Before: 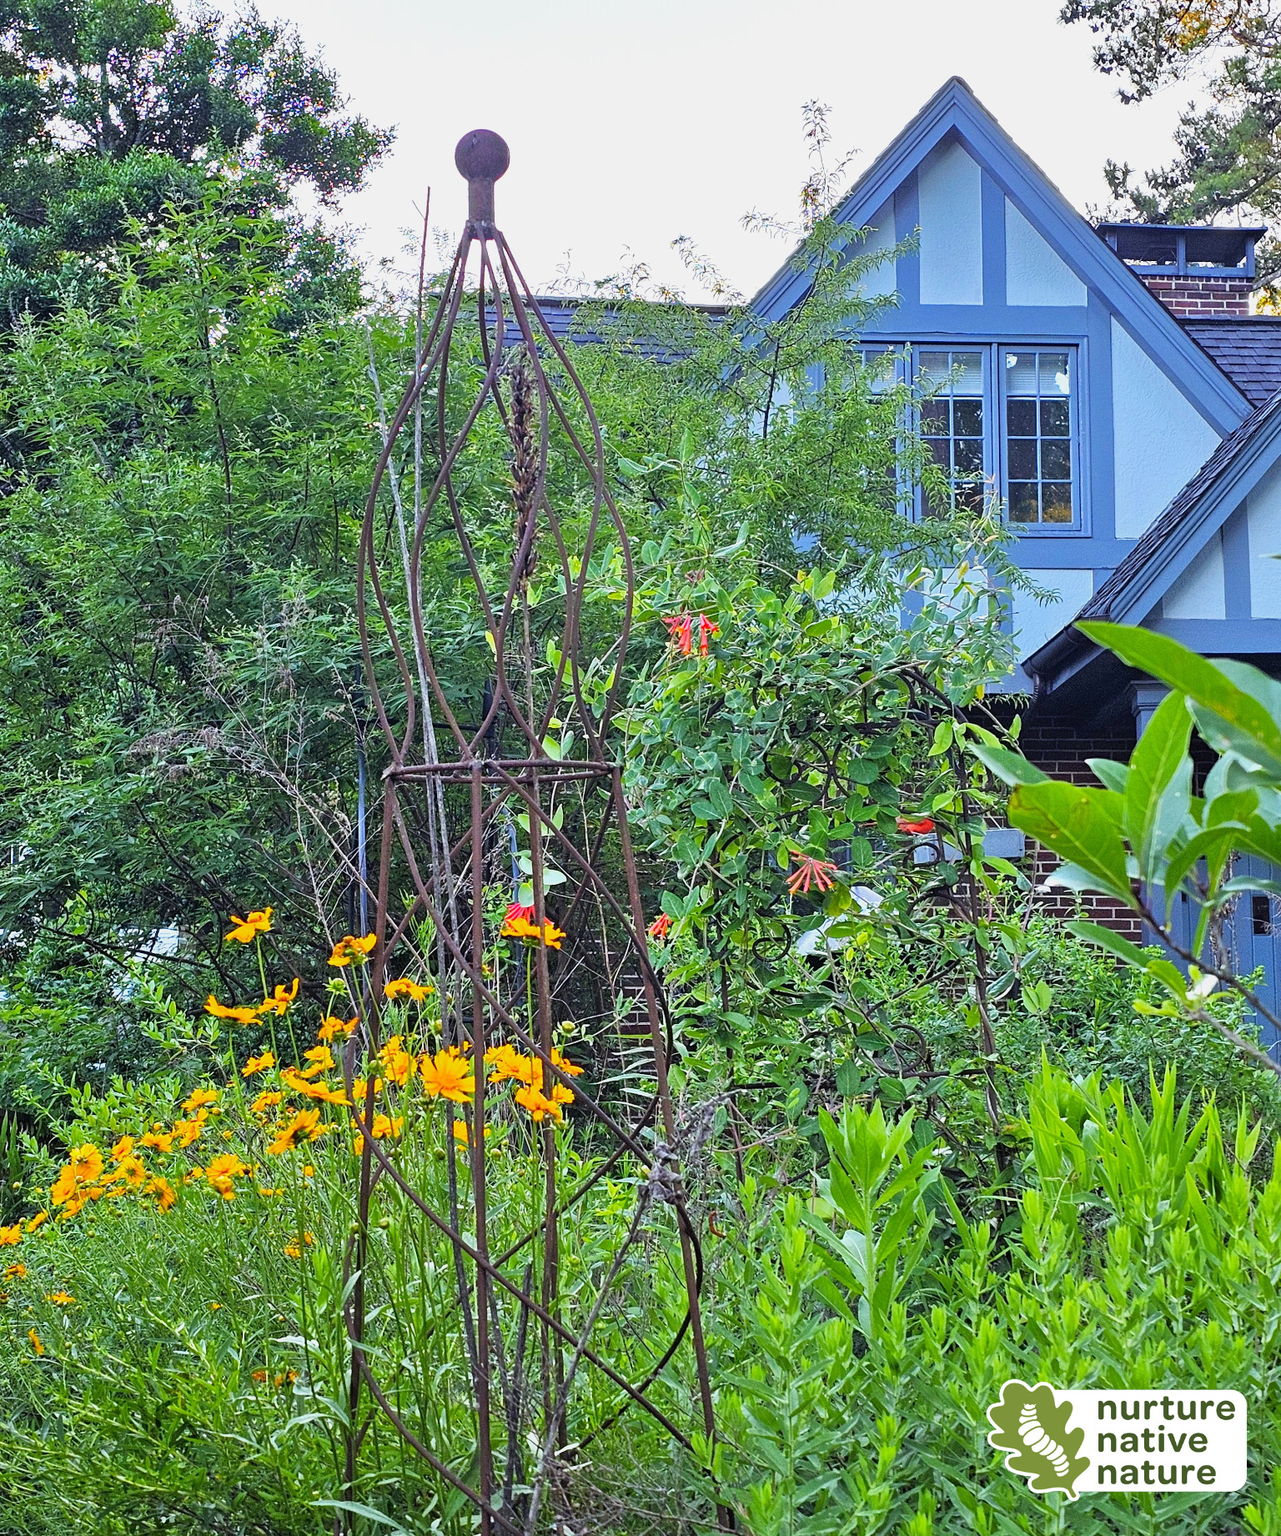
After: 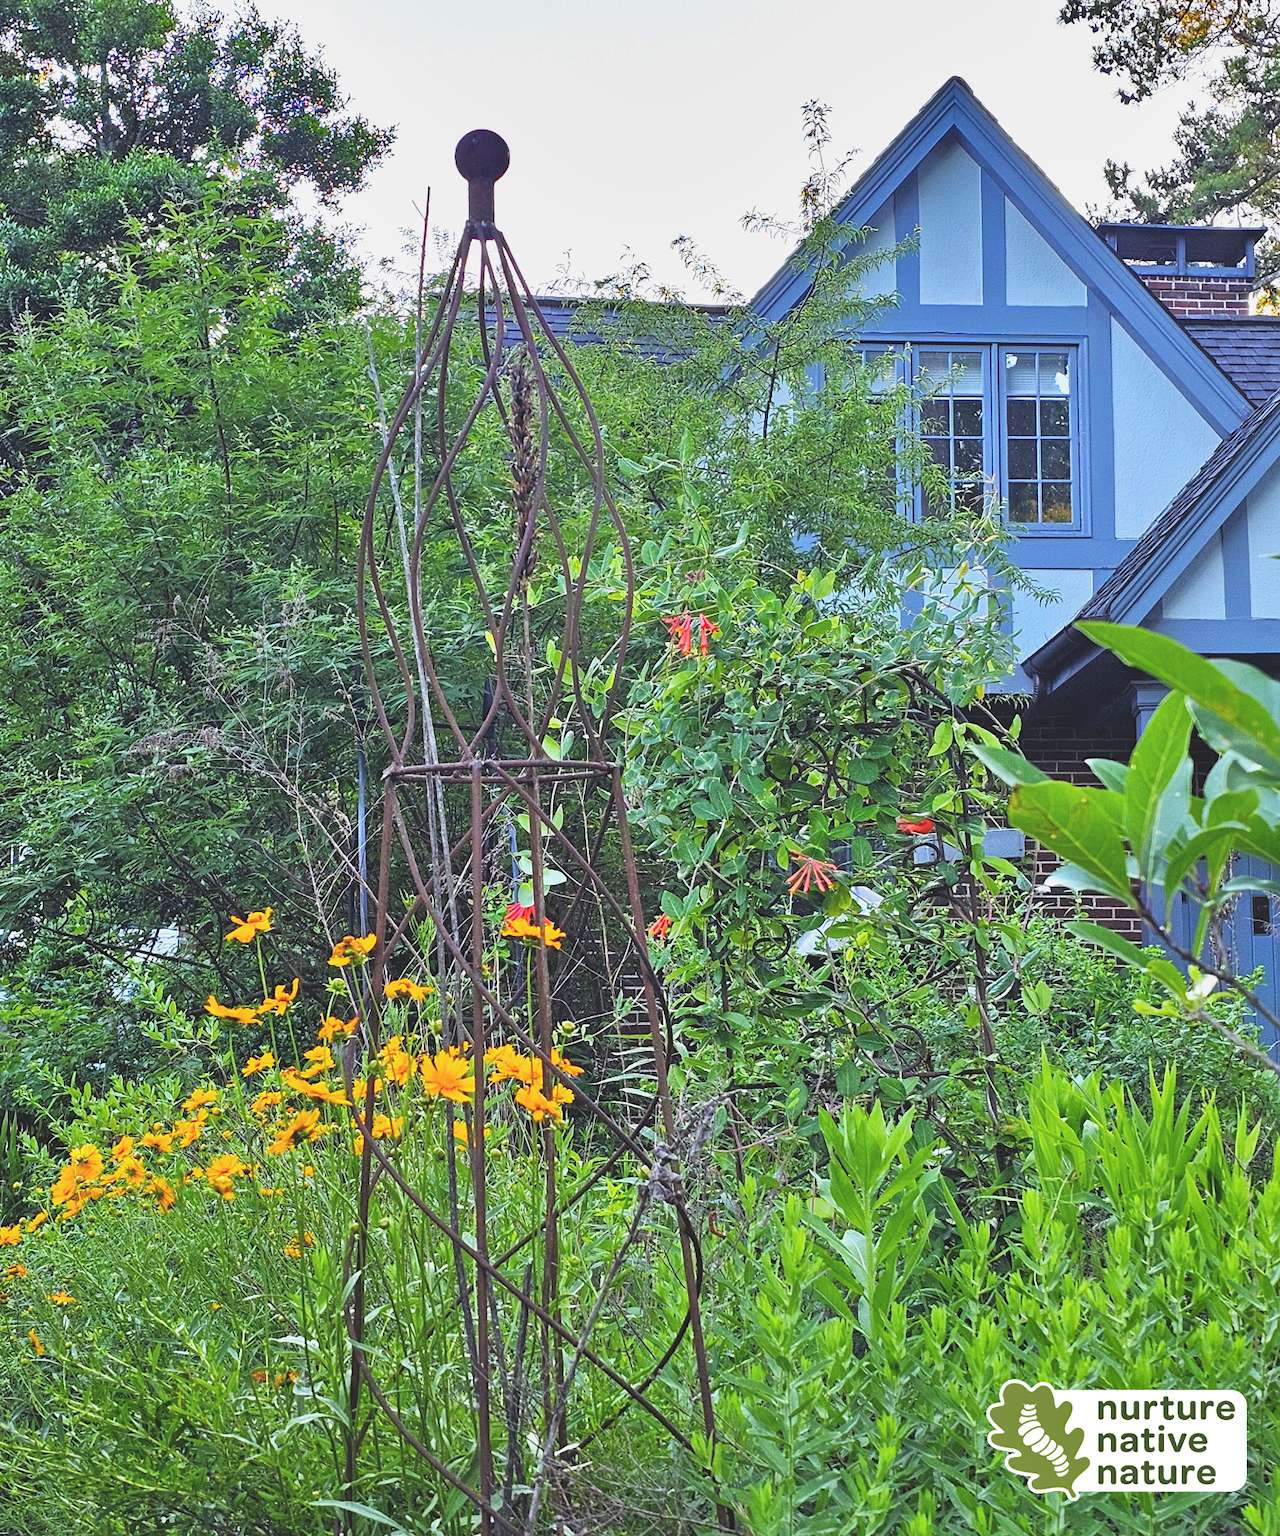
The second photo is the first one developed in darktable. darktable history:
shadows and highlights: white point adjustment 1, soften with gaussian
exposure: black level correction -0.015, compensate highlight preservation false
